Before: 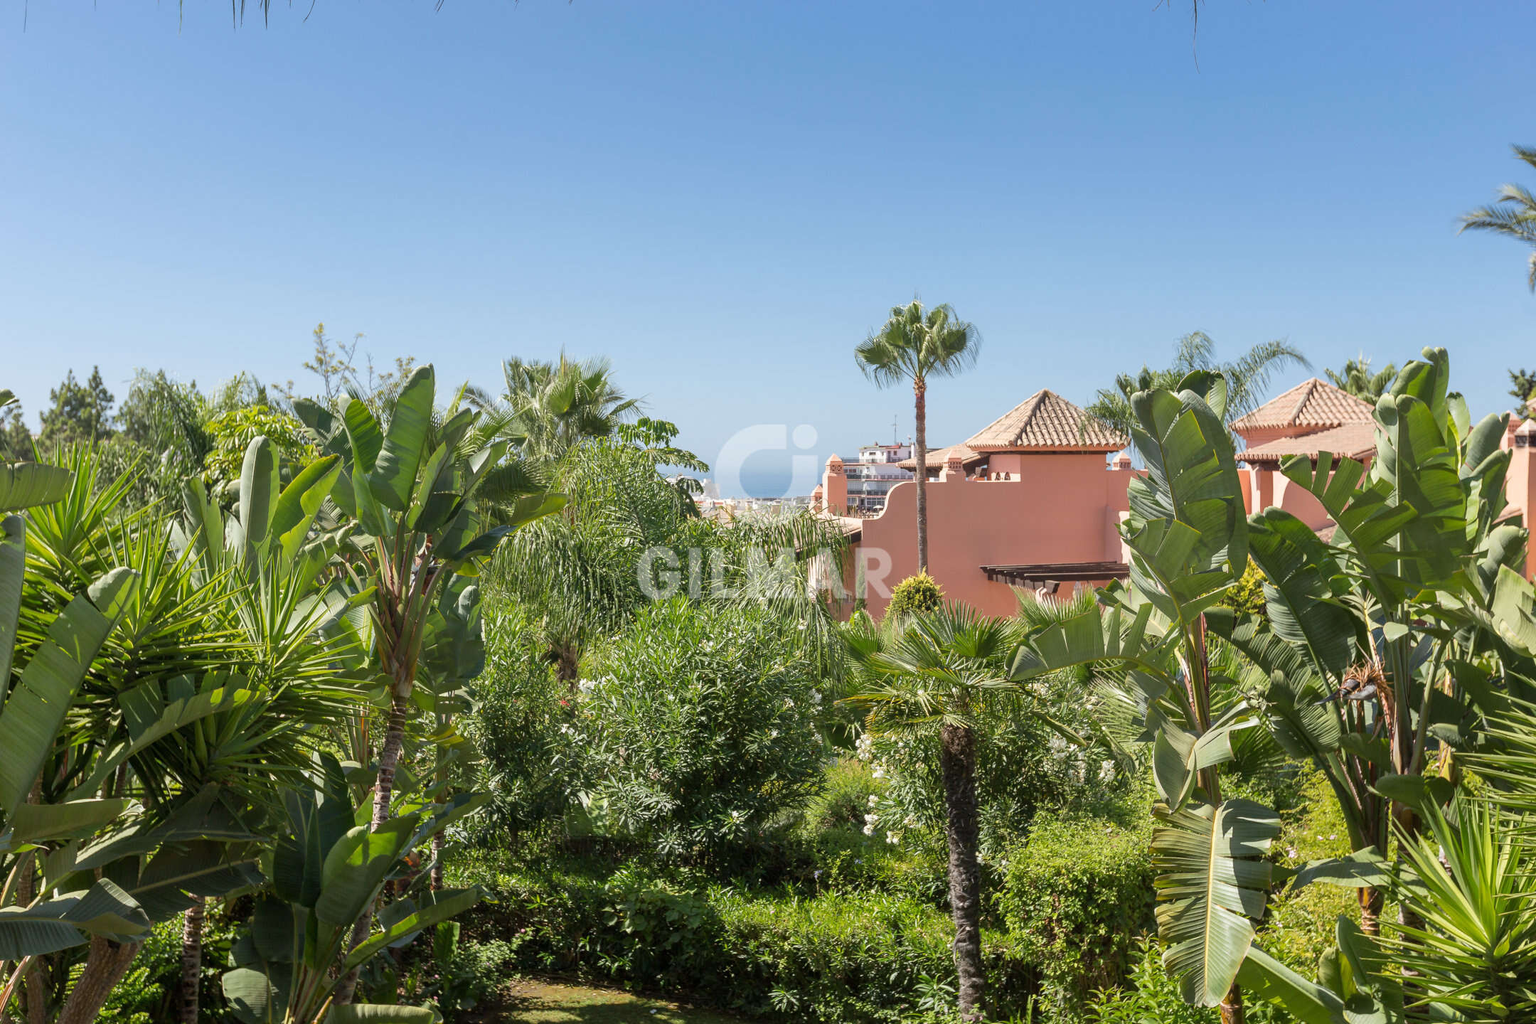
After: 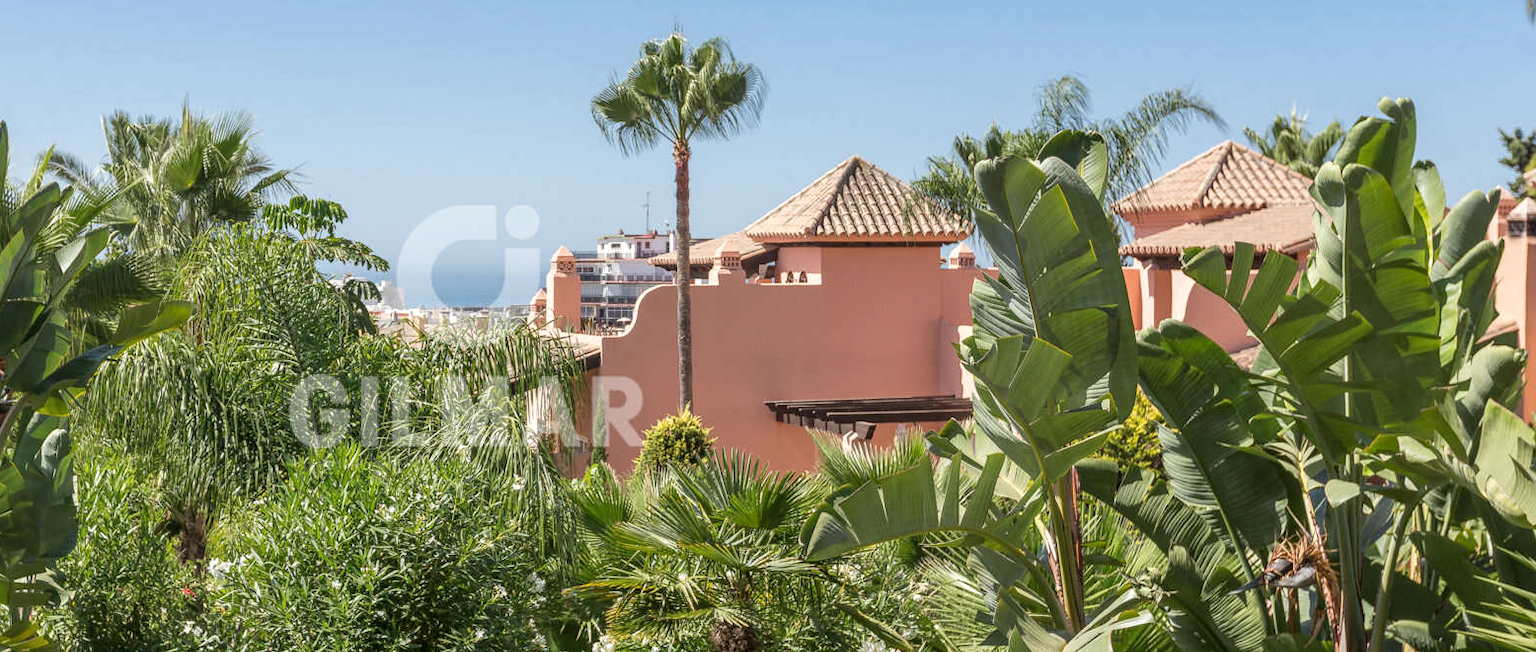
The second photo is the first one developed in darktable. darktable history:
local contrast: on, module defaults
crop and rotate: left 27.938%, top 27.046%, bottom 27.046%
